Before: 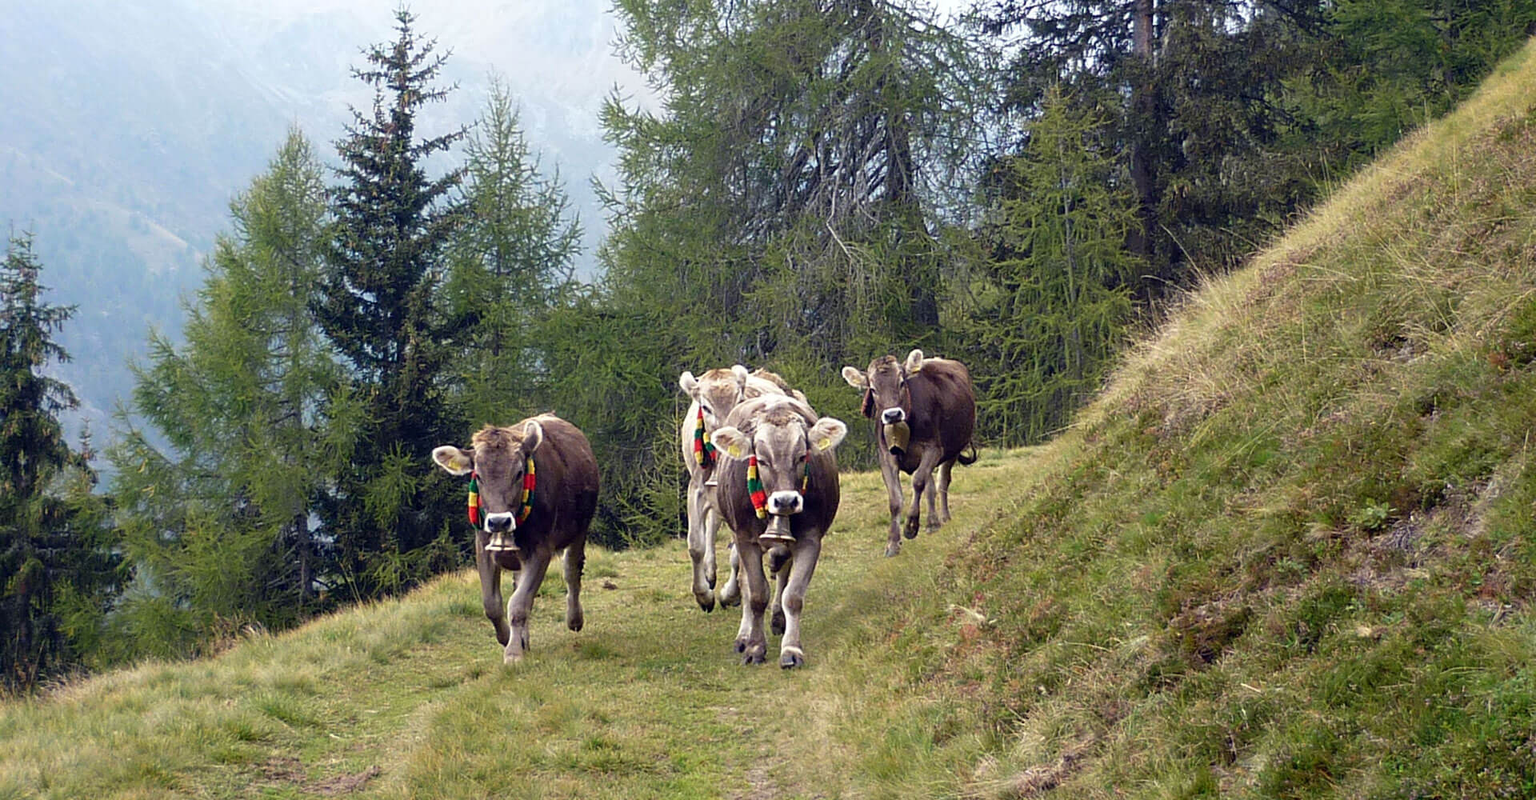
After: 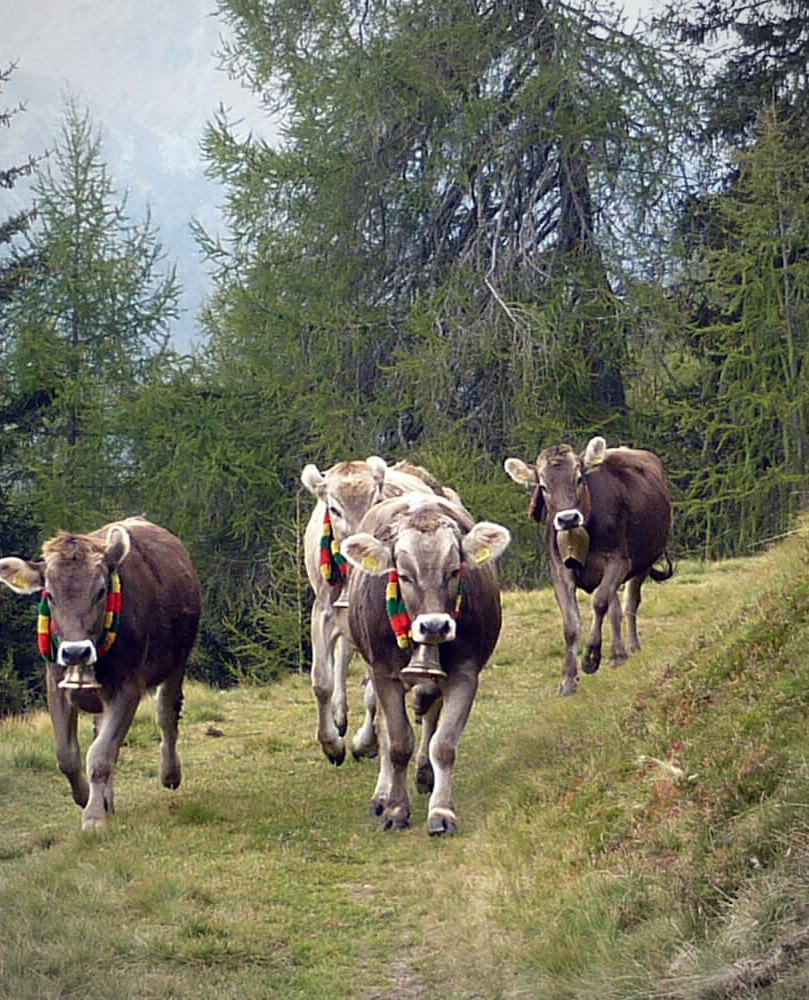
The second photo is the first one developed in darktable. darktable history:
vignetting: fall-off radius 45%, brightness -0.33
crop: left 28.583%, right 29.231%
